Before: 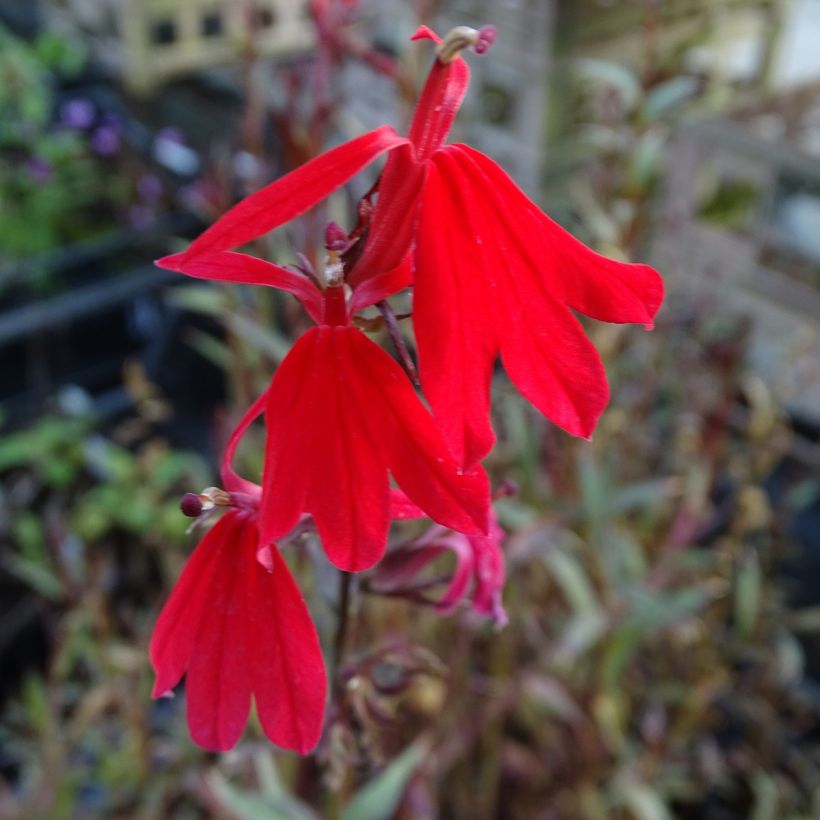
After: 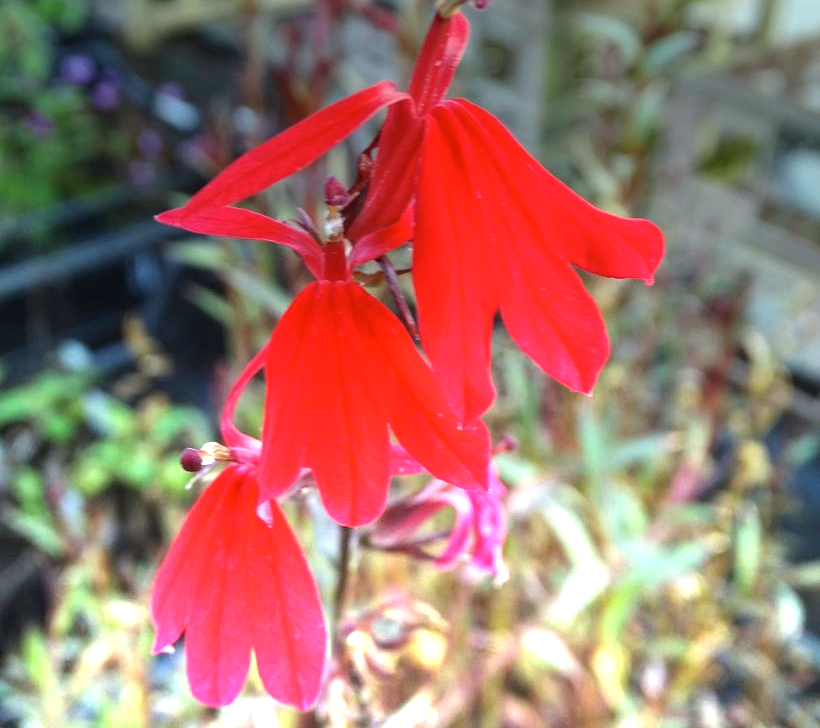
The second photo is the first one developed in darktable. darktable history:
graduated density: density -3.9 EV
crop and rotate: top 5.609%, bottom 5.609%
color correction: highlights a* -8, highlights b* 3.1
